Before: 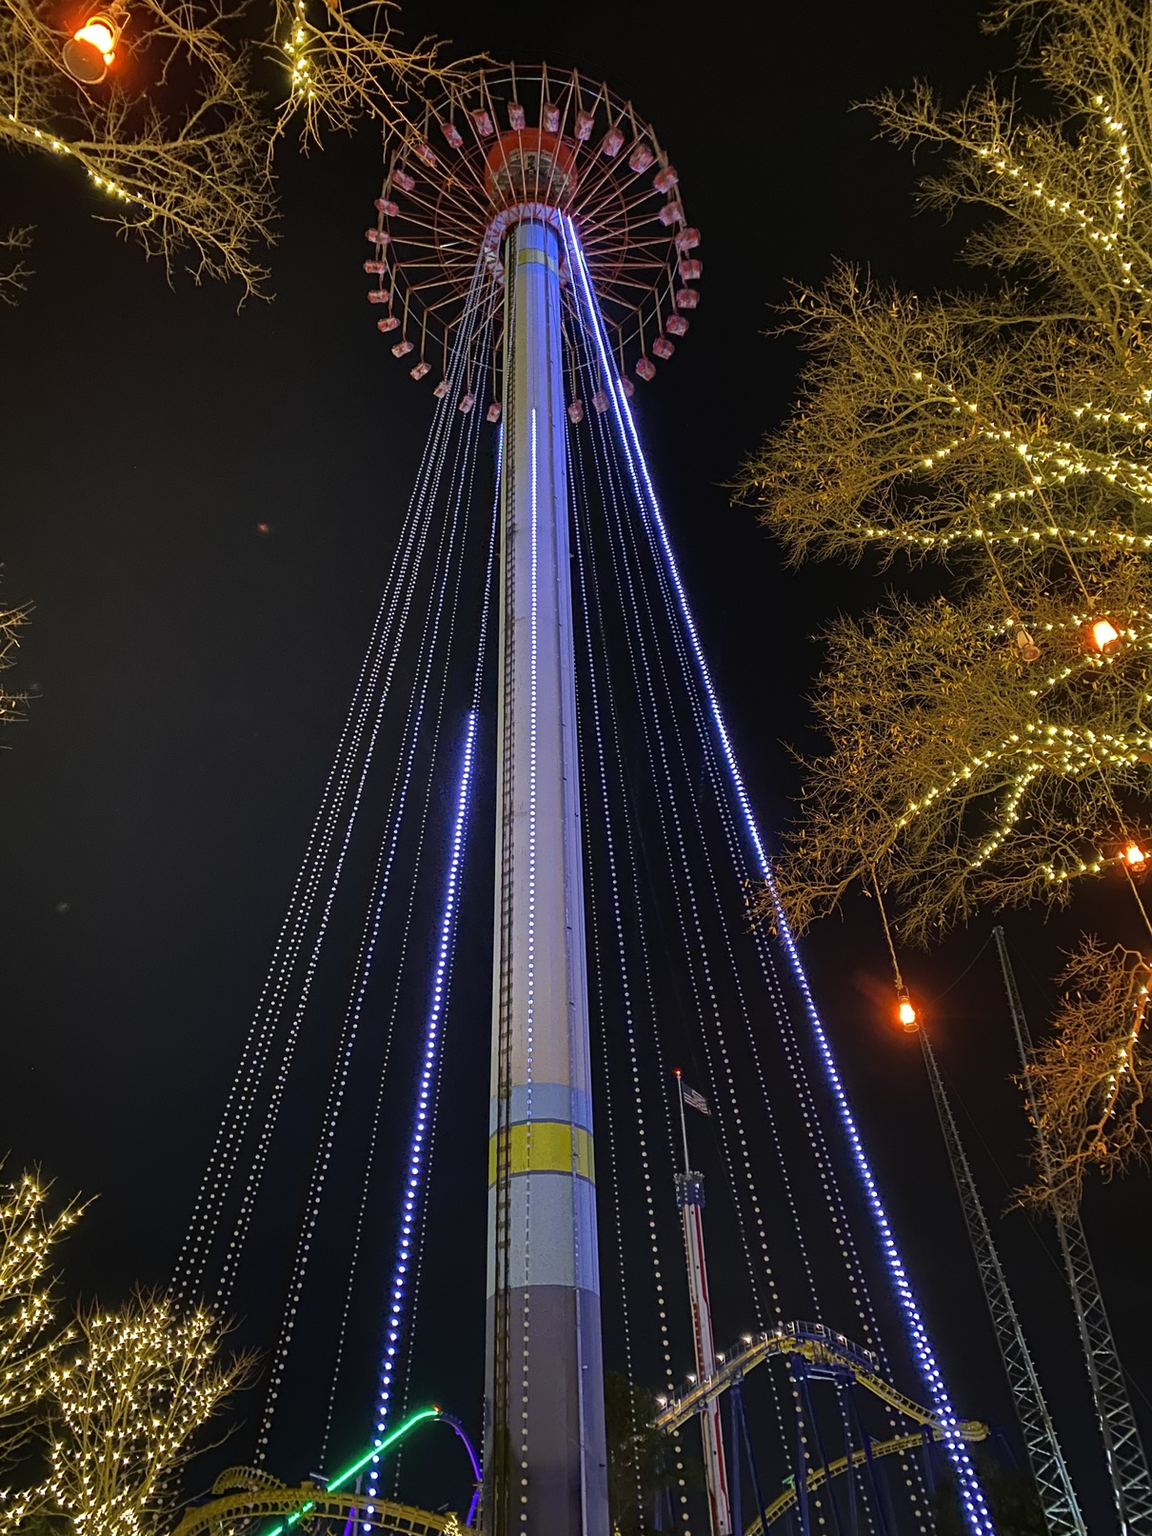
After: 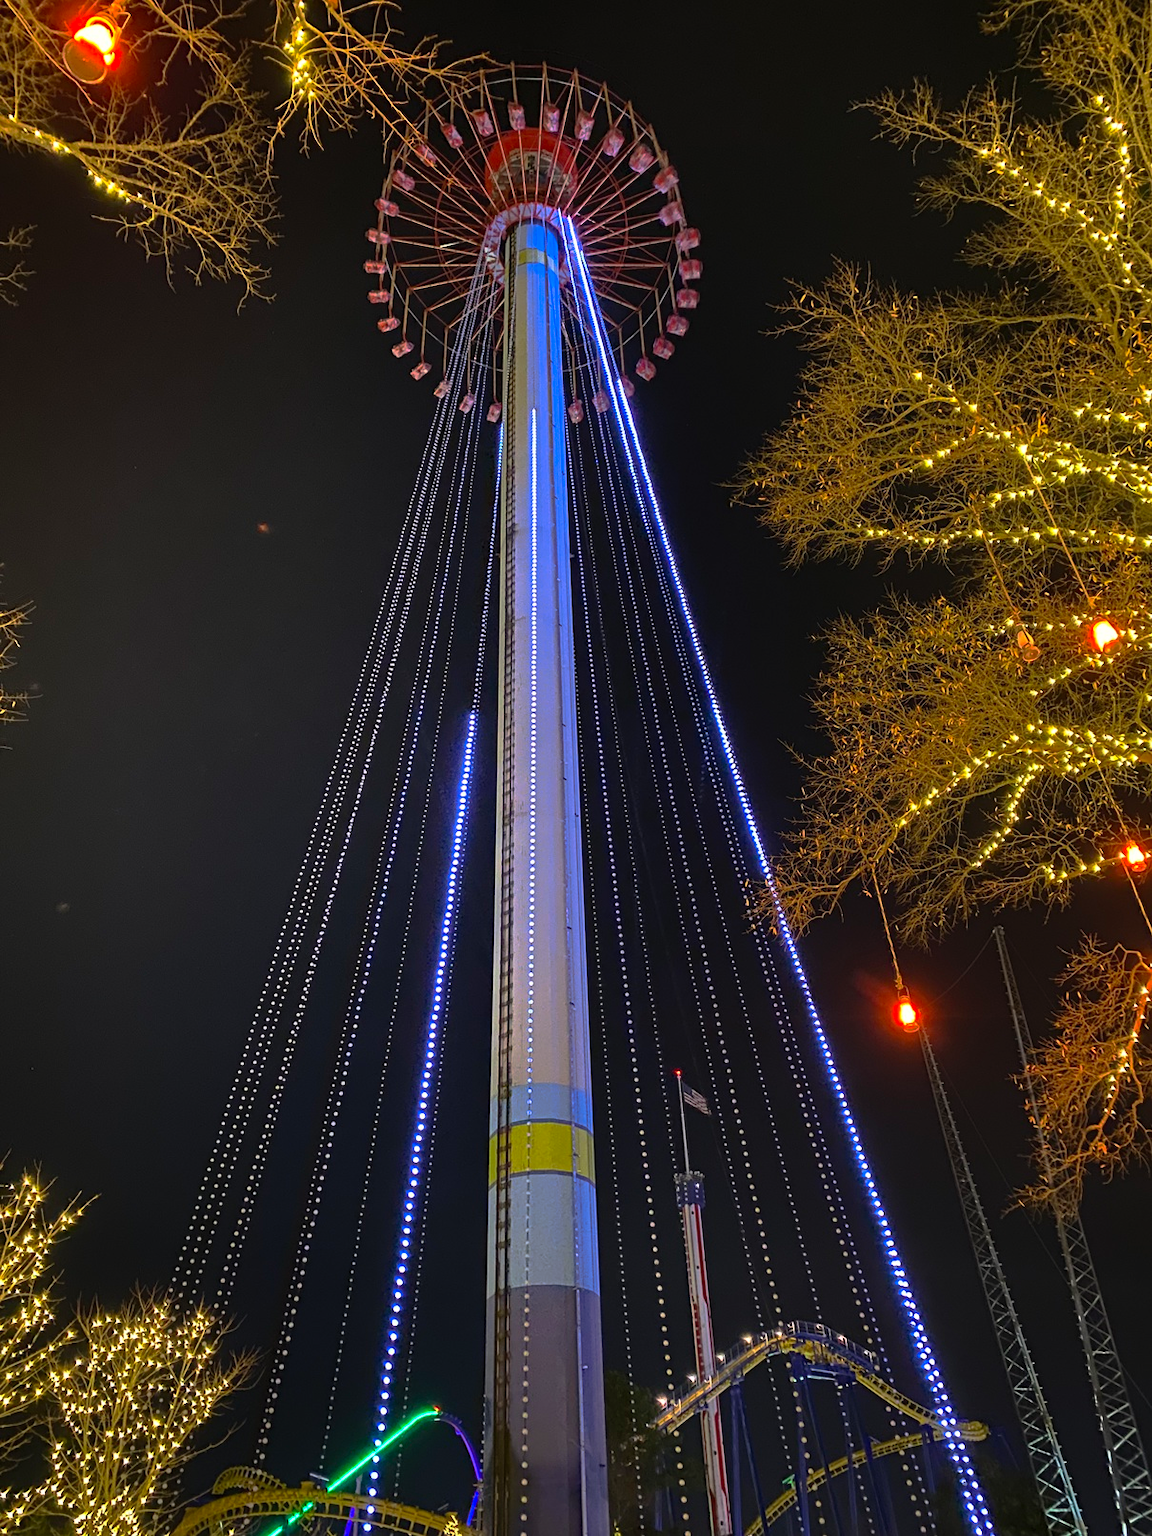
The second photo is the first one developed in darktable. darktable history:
color correction: highlights b* 3.04
contrast brightness saturation: contrast 0.196, brightness 0.159, saturation 0.221
tone curve: curves: ch0 [(0, 0) (0.48, 0.431) (0.7, 0.609) (0.864, 0.854) (1, 1)], preserve colors none
